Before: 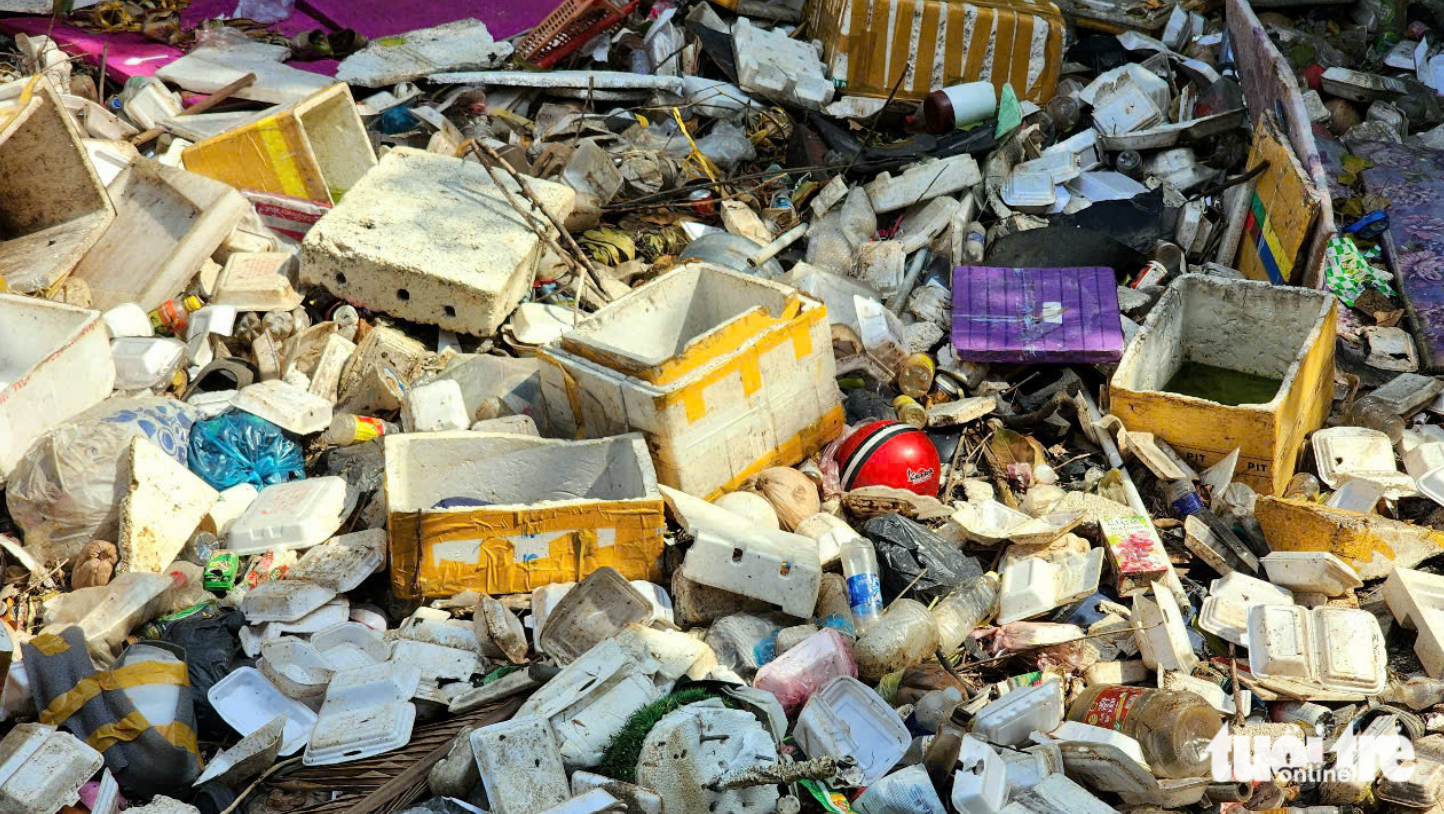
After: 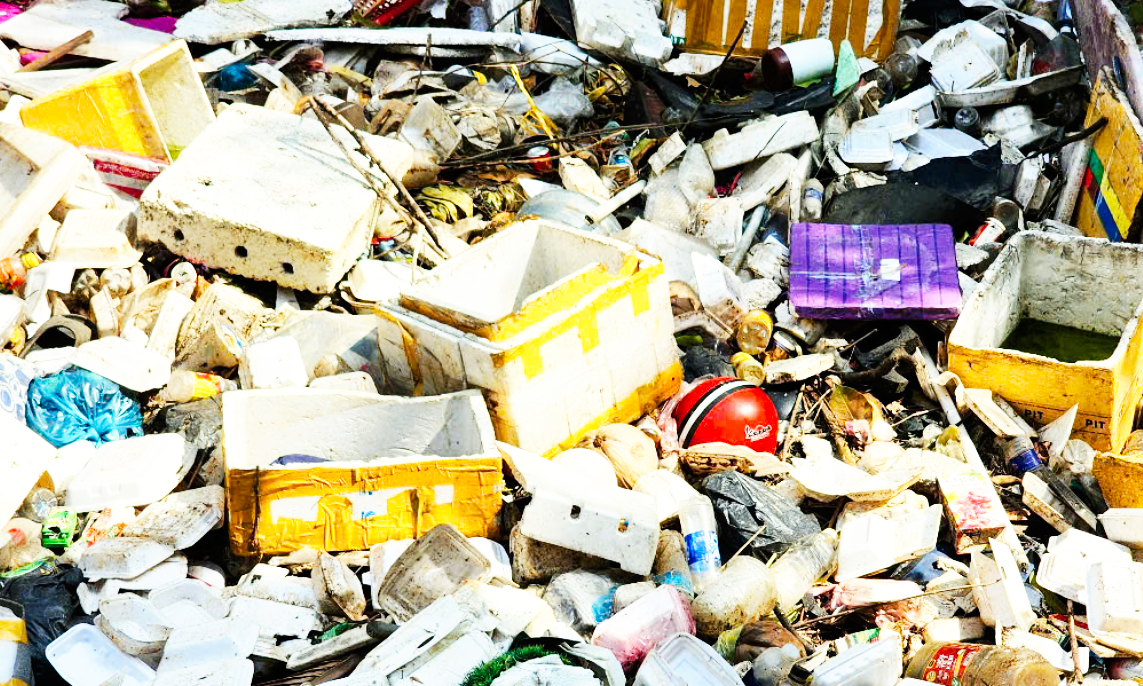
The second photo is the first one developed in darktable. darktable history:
base curve: curves: ch0 [(0, 0) (0.007, 0.004) (0.027, 0.03) (0.046, 0.07) (0.207, 0.54) (0.442, 0.872) (0.673, 0.972) (1, 1)], preserve colors none
crop: left 11.225%, top 5.381%, right 9.565%, bottom 10.314%
